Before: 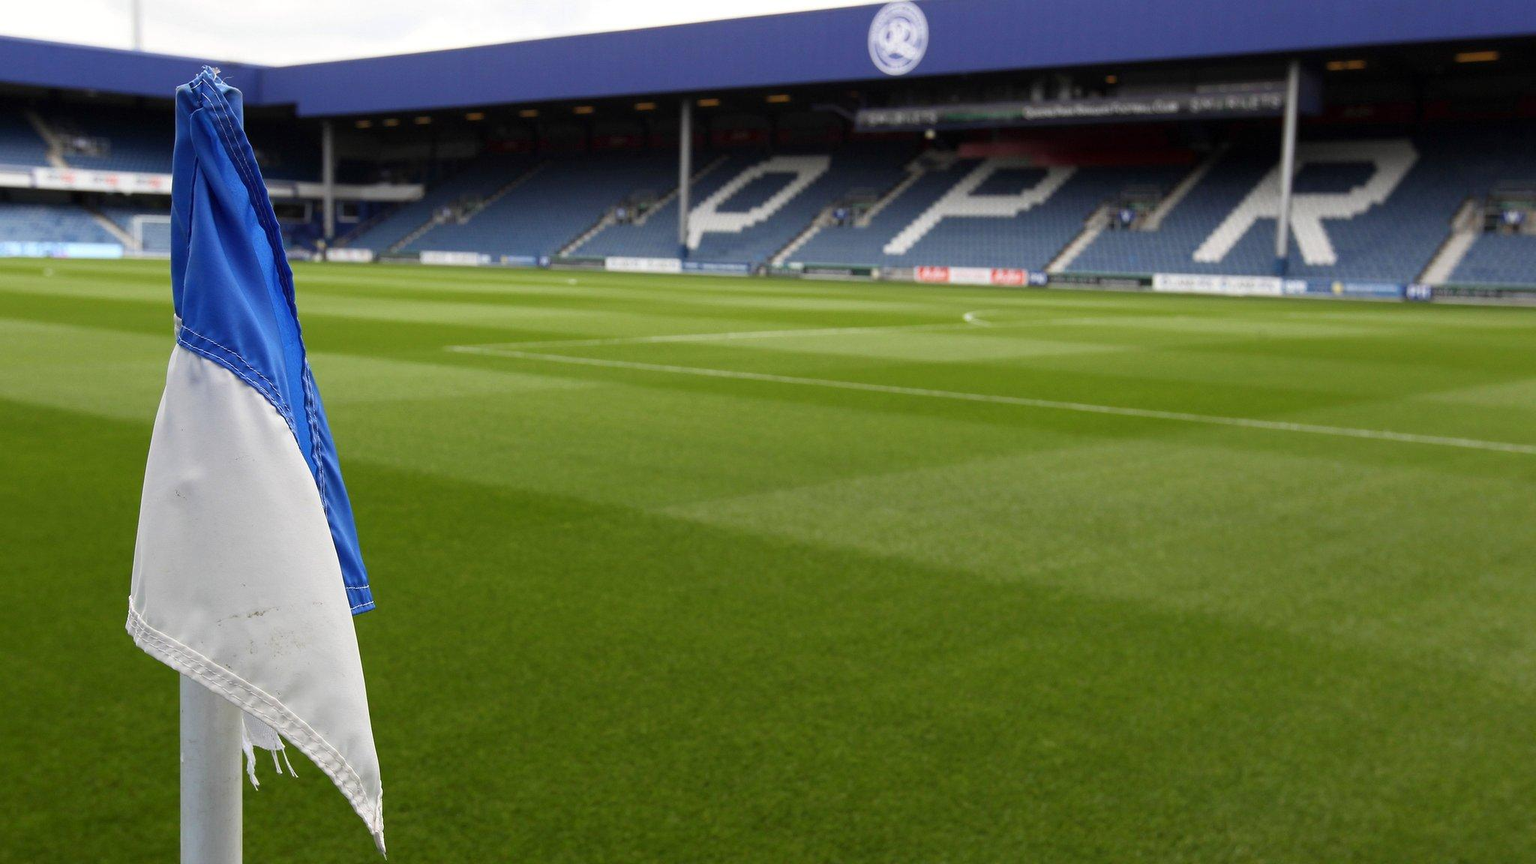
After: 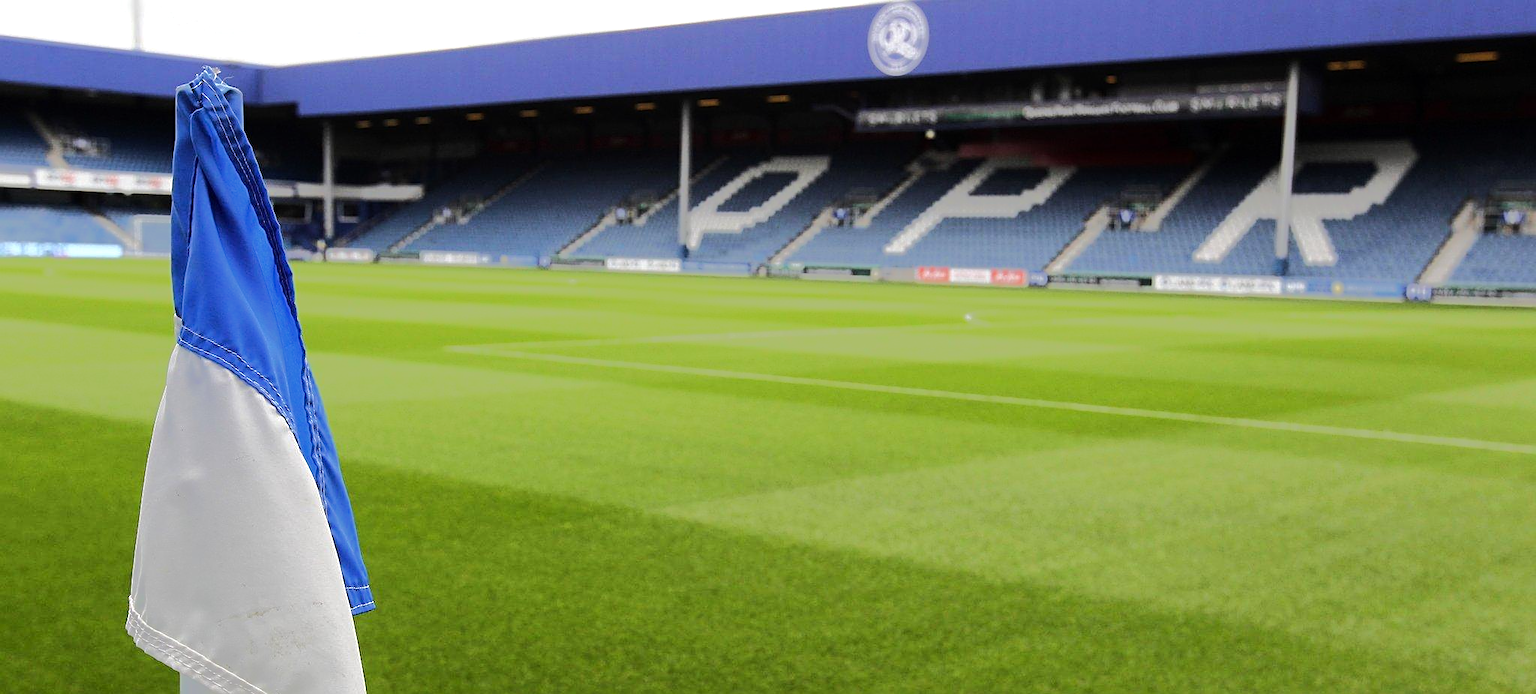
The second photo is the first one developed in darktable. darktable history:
crop: bottom 19.615%
tone equalizer: -8 EV -0.501 EV, -7 EV -0.294 EV, -6 EV -0.07 EV, -5 EV 0.382 EV, -4 EV 0.946 EV, -3 EV 0.814 EV, -2 EV -0.009 EV, -1 EV 0.135 EV, +0 EV -0.023 EV, edges refinement/feathering 500, mask exposure compensation -1.57 EV, preserve details no
sharpen: on, module defaults
